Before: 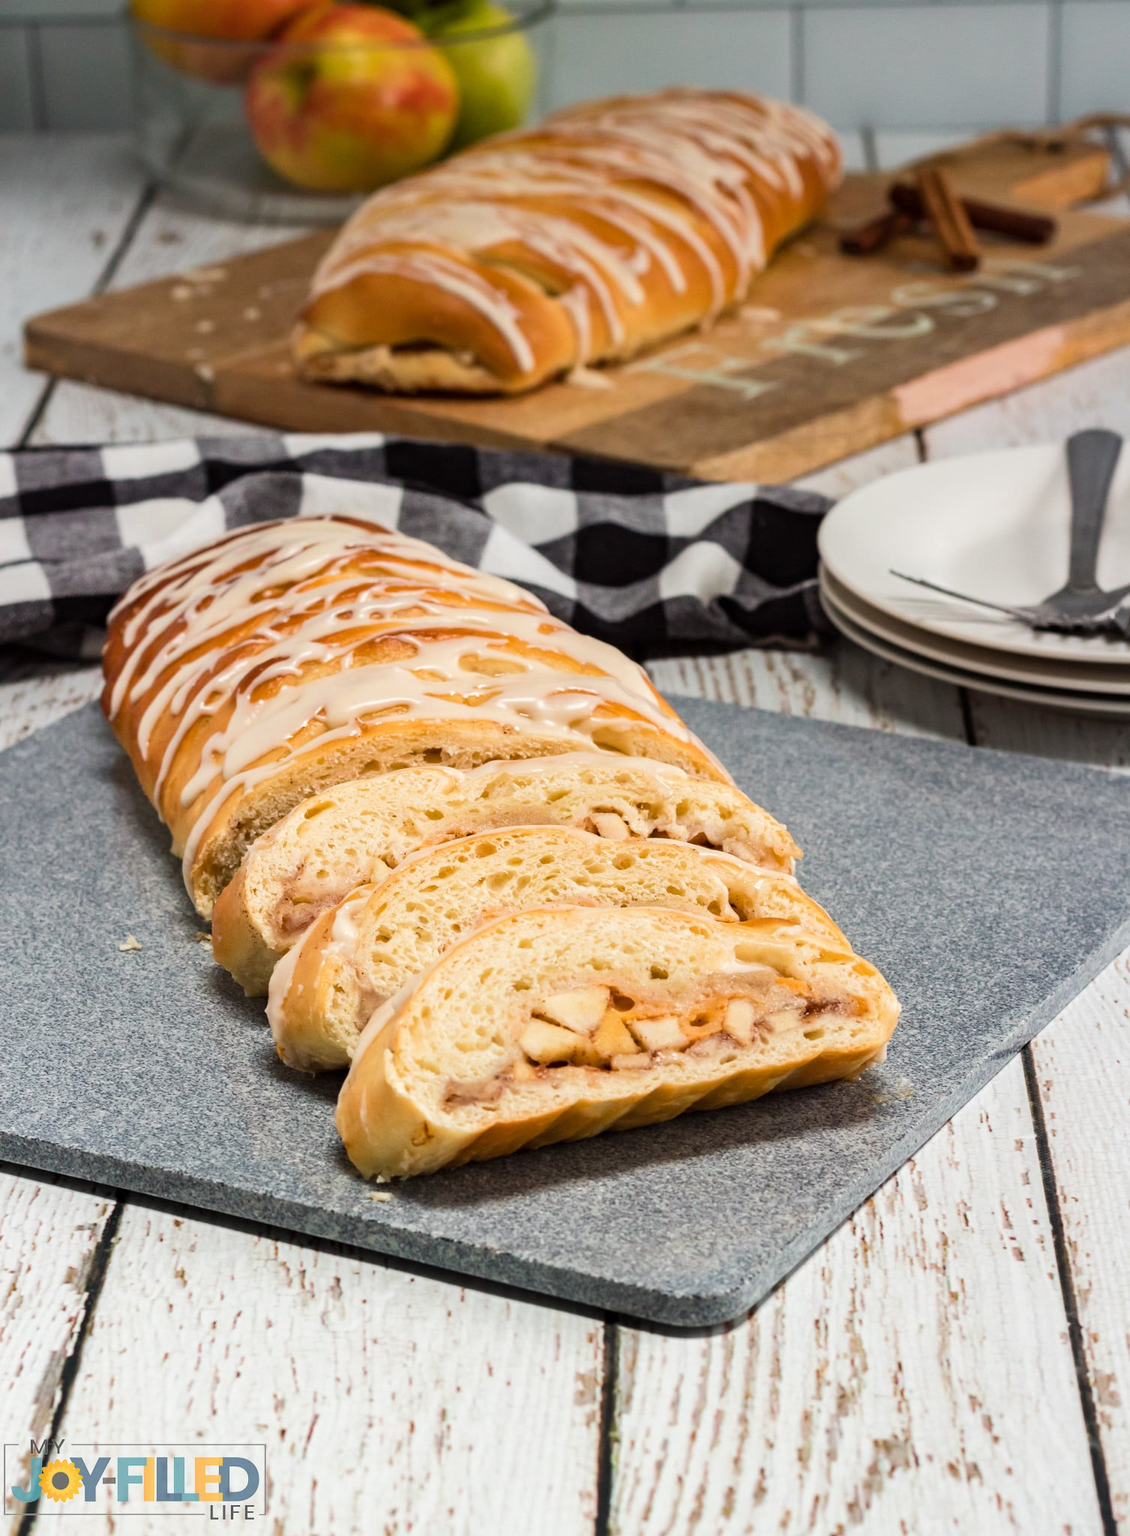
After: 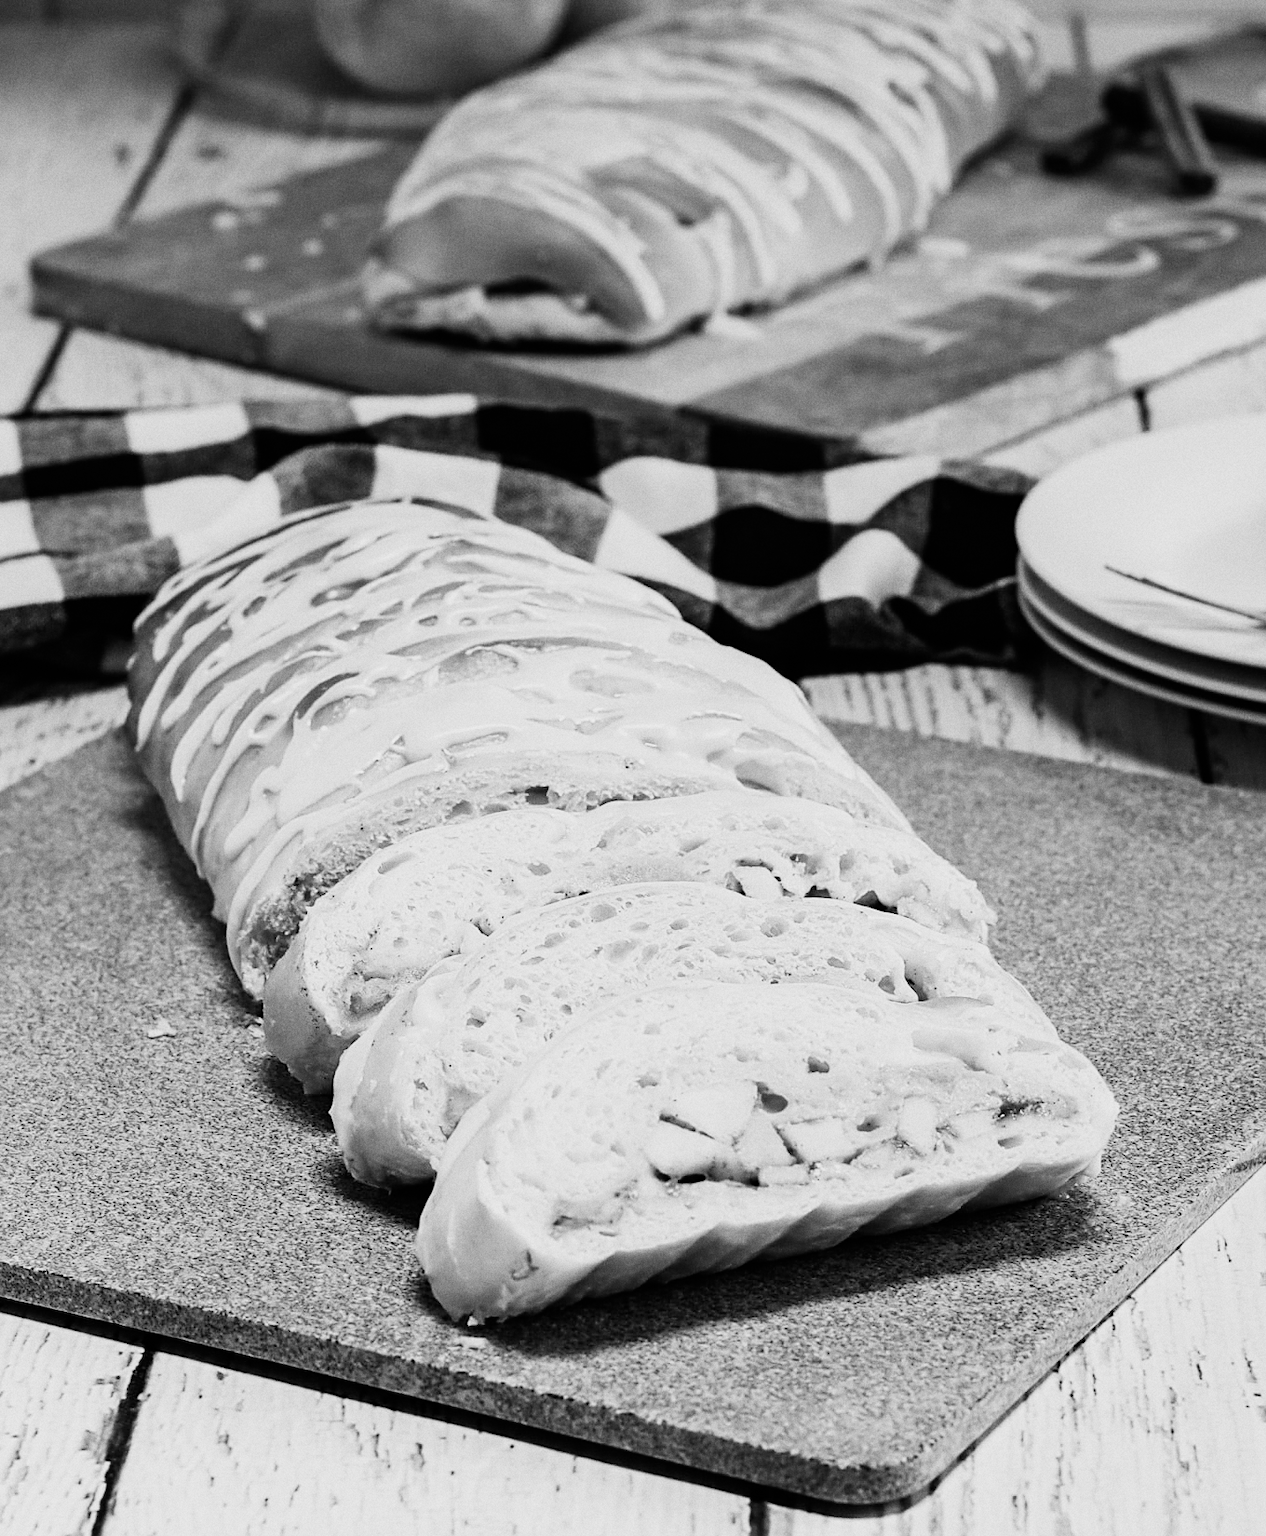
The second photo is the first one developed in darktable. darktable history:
grain: coarseness 7.08 ISO, strength 21.67%, mid-tones bias 59.58%
monochrome: on, module defaults
color zones: curves: ch0 [(0, 0.65) (0.096, 0.644) (0.221, 0.539) (0.429, 0.5) (0.571, 0.5) (0.714, 0.5) (0.857, 0.5) (1, 0.65)]; ch1 [(0, 0.5) (0.143, 0.5) (0.257, -0.002) (0.429, 0.04) (0.571, -0.001) (0.714, -0.015) (0.857, 0.024) (1, 0.5)]
crop: top 7.49%, right 9.717%, bottom 11.943%
sigmoid: contrast 1.8
sharpen: radius 1.864, amount 0.398, threshold 1.271
